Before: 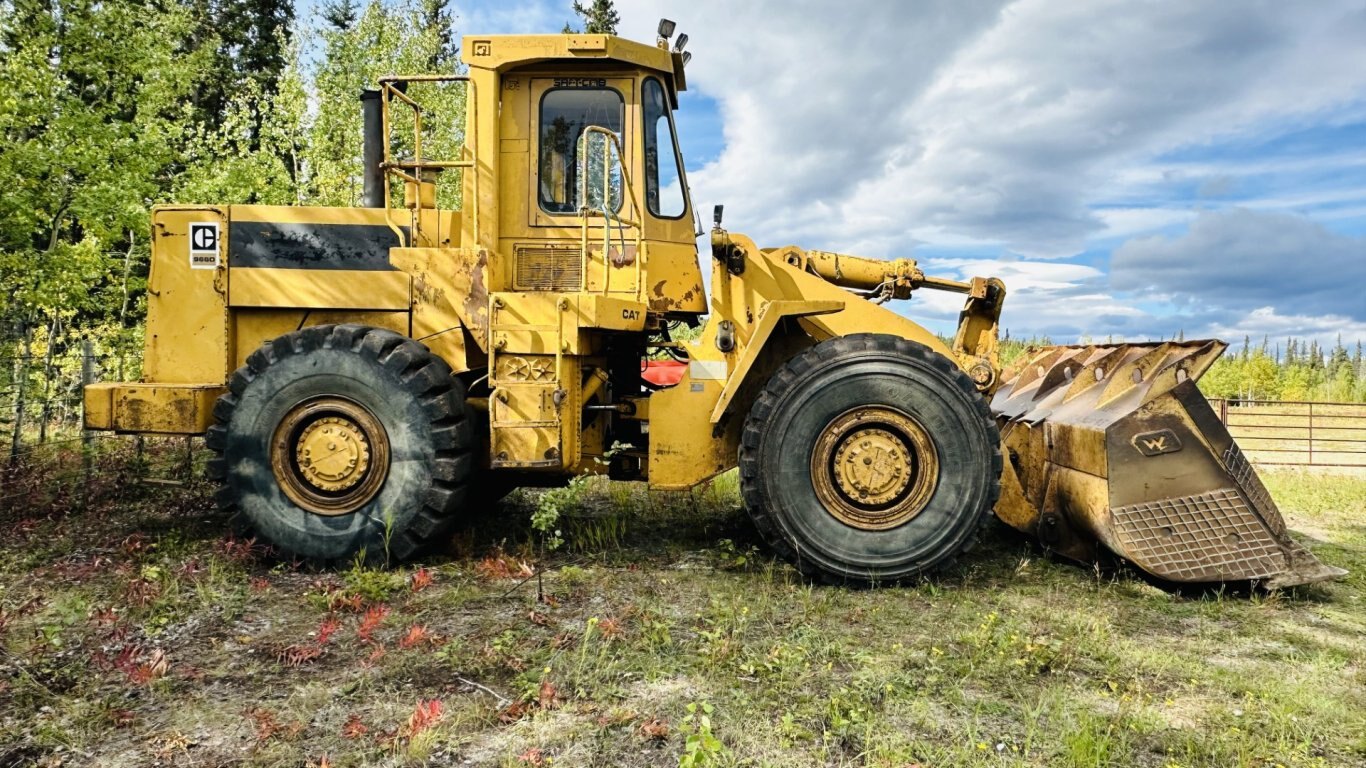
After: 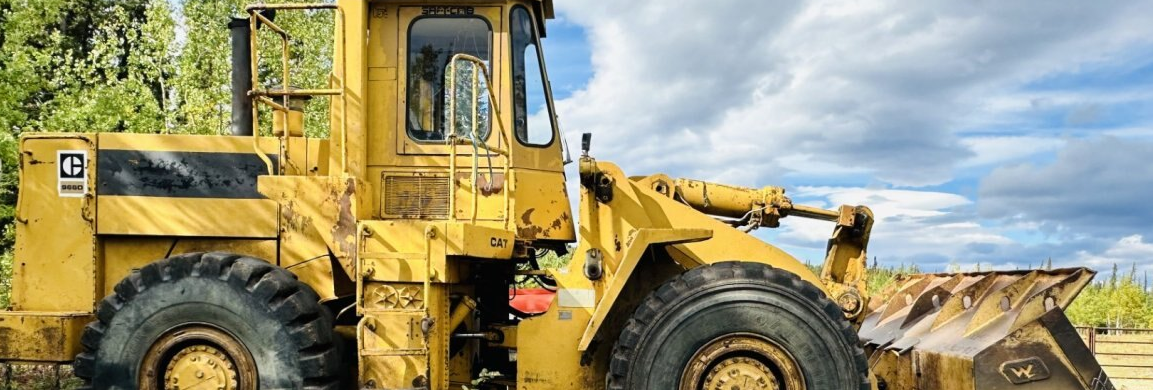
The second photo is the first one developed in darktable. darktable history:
crop and rotate: left 9.664%, top 9.417%, right 5.929%, bottom 39.711%
